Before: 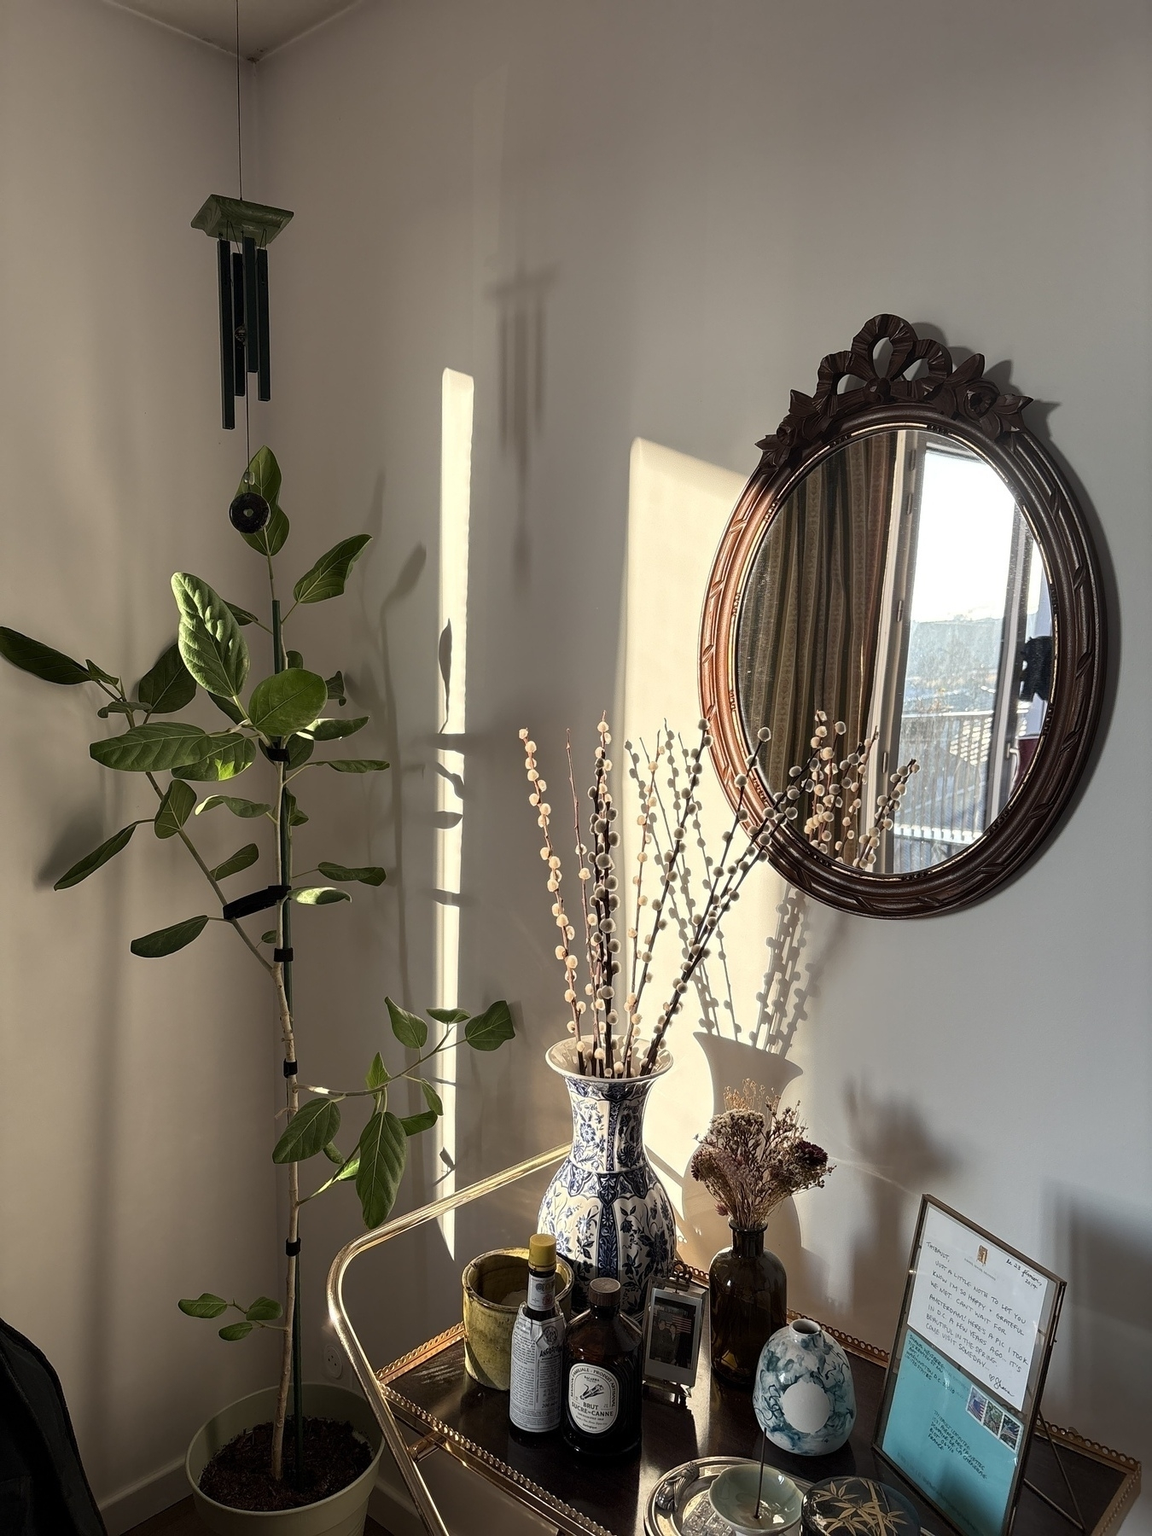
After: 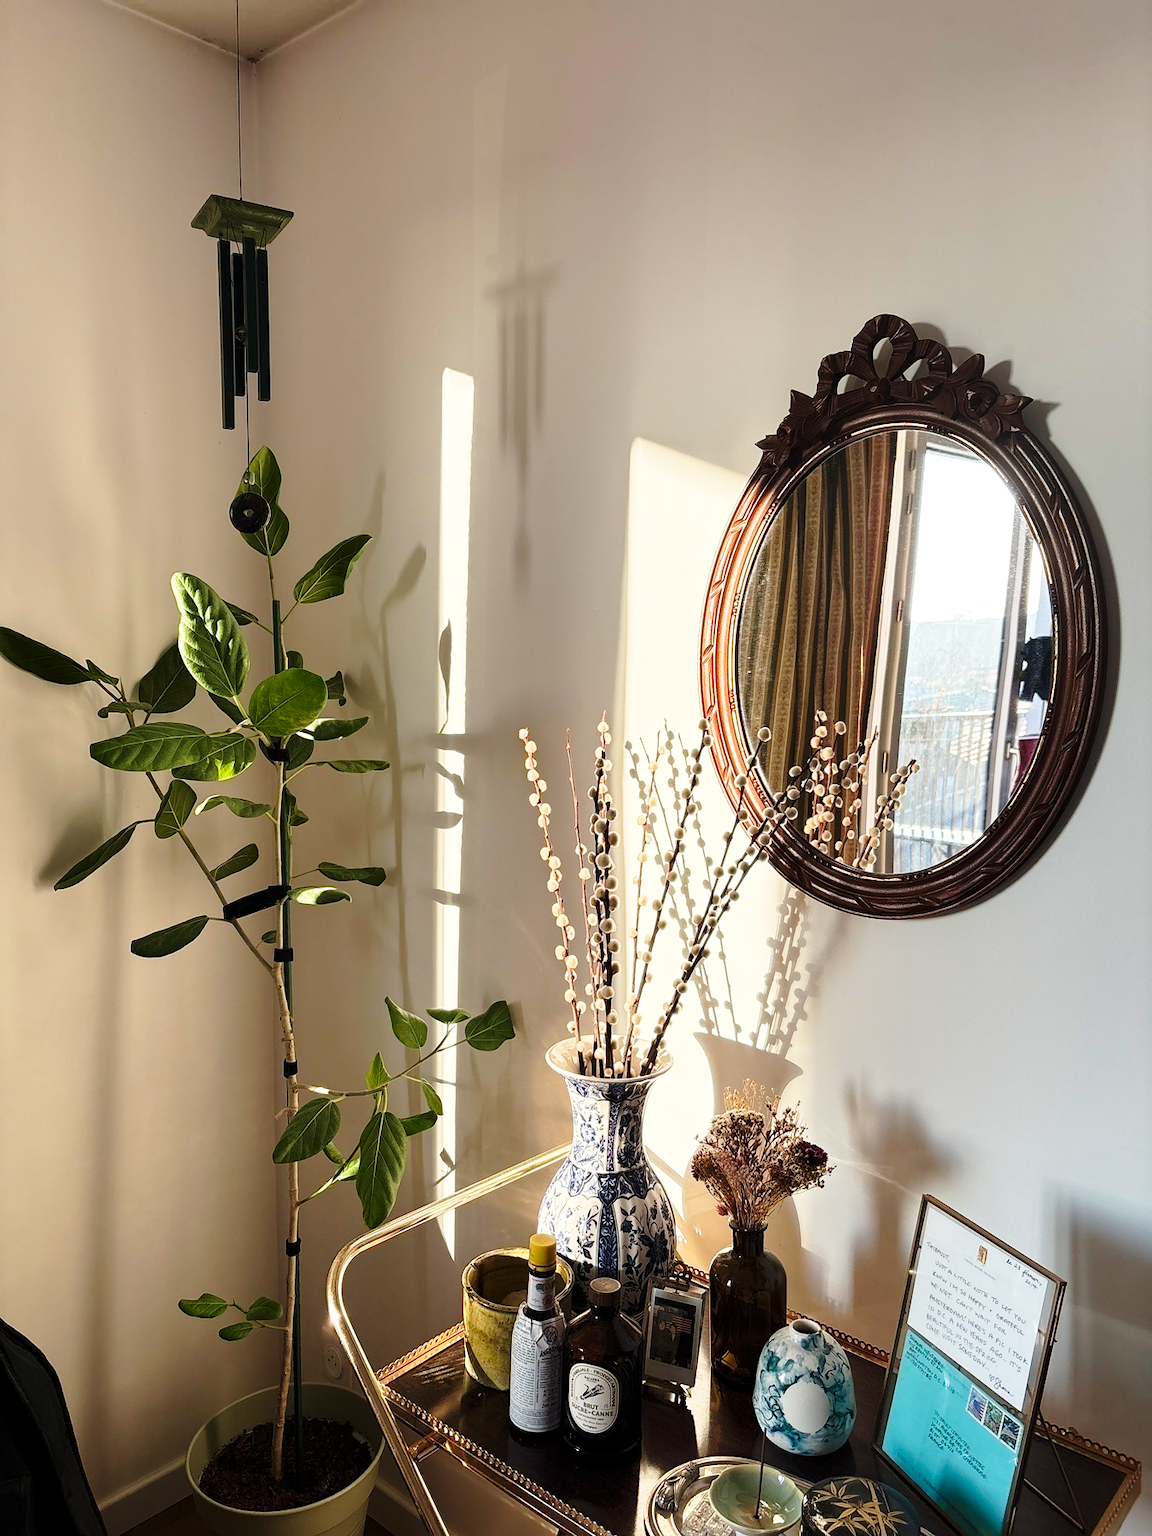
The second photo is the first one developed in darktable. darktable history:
tone equalizer: -8 EV -0.573 EV
base curve: curves: ch0 [(0, 0) (0.028, 0.03) (0.121, 0.232) (0.46, 0.748) (0.859, 0.968) (1, 1)], preserve colors none
velvia: on, module defaults
